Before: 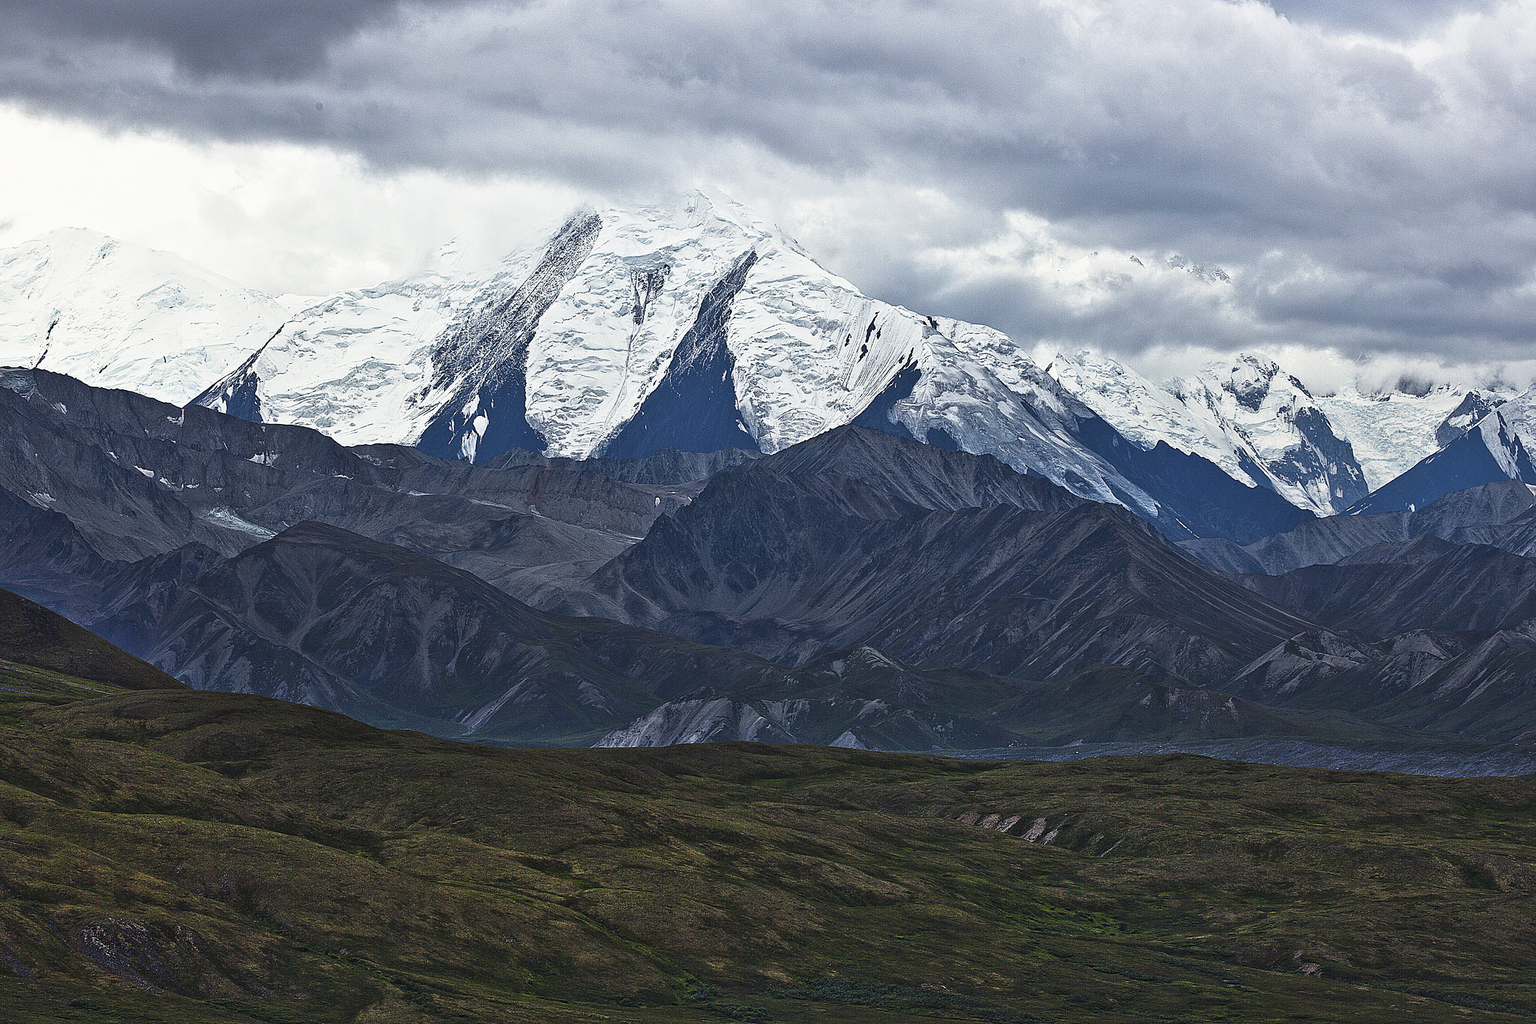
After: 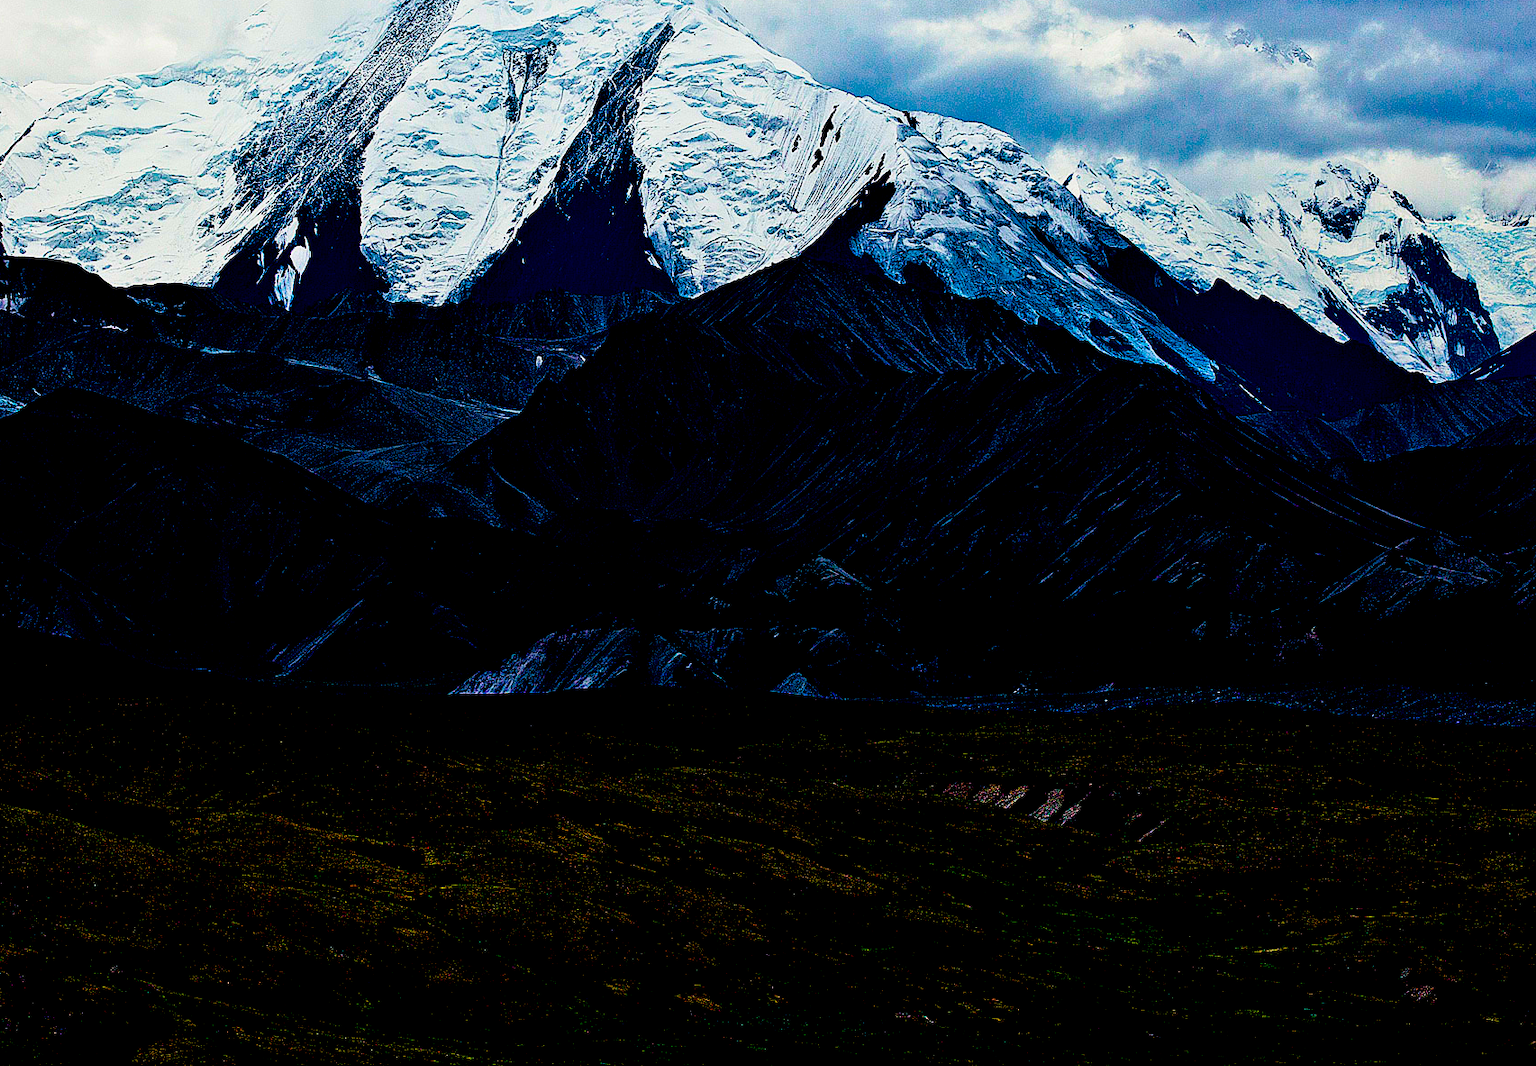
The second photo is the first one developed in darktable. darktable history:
white balance: emerald 1
color balance rgb: linear chroma grading › global chroma 42%, perceptual saturation grading › global saturation 42%, global vibrance 33%
exposure: black level correction 0.1, exposure -0.092 EV, compensate highlight preservation false
crop: left 16.871%, top 22.857%, right 9.116%
